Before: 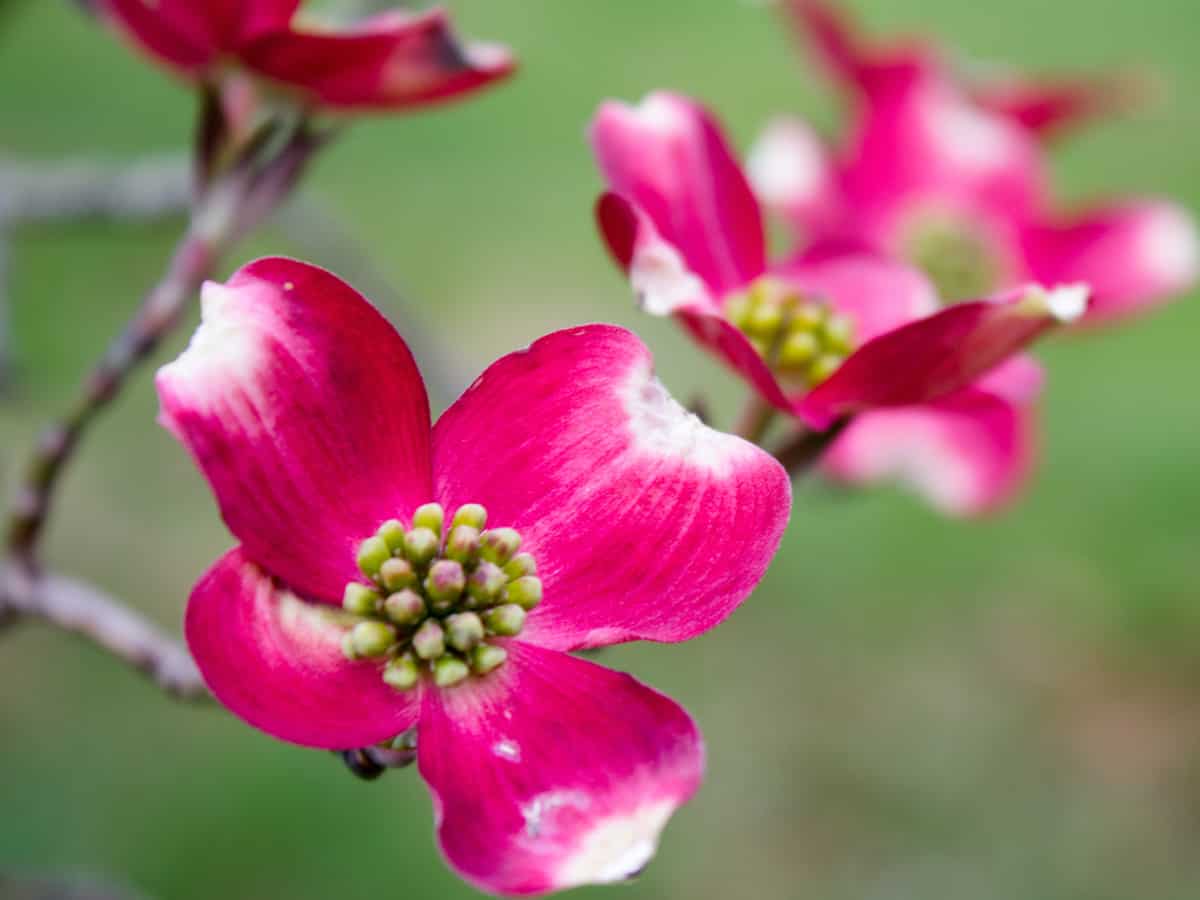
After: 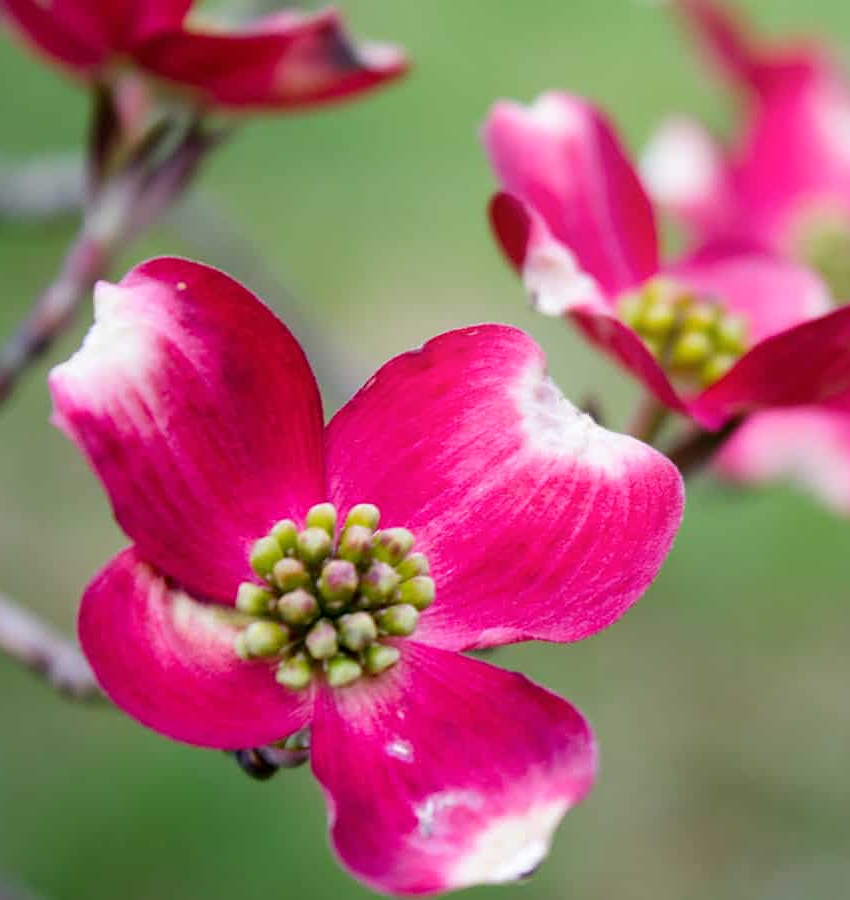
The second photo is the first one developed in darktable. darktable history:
shadows and highlights: shadows -25.33, highlights 48.71, soften with gaussian
crop and rotate: left 8.983%, right 20.157%
sharpen: amount 0.209
